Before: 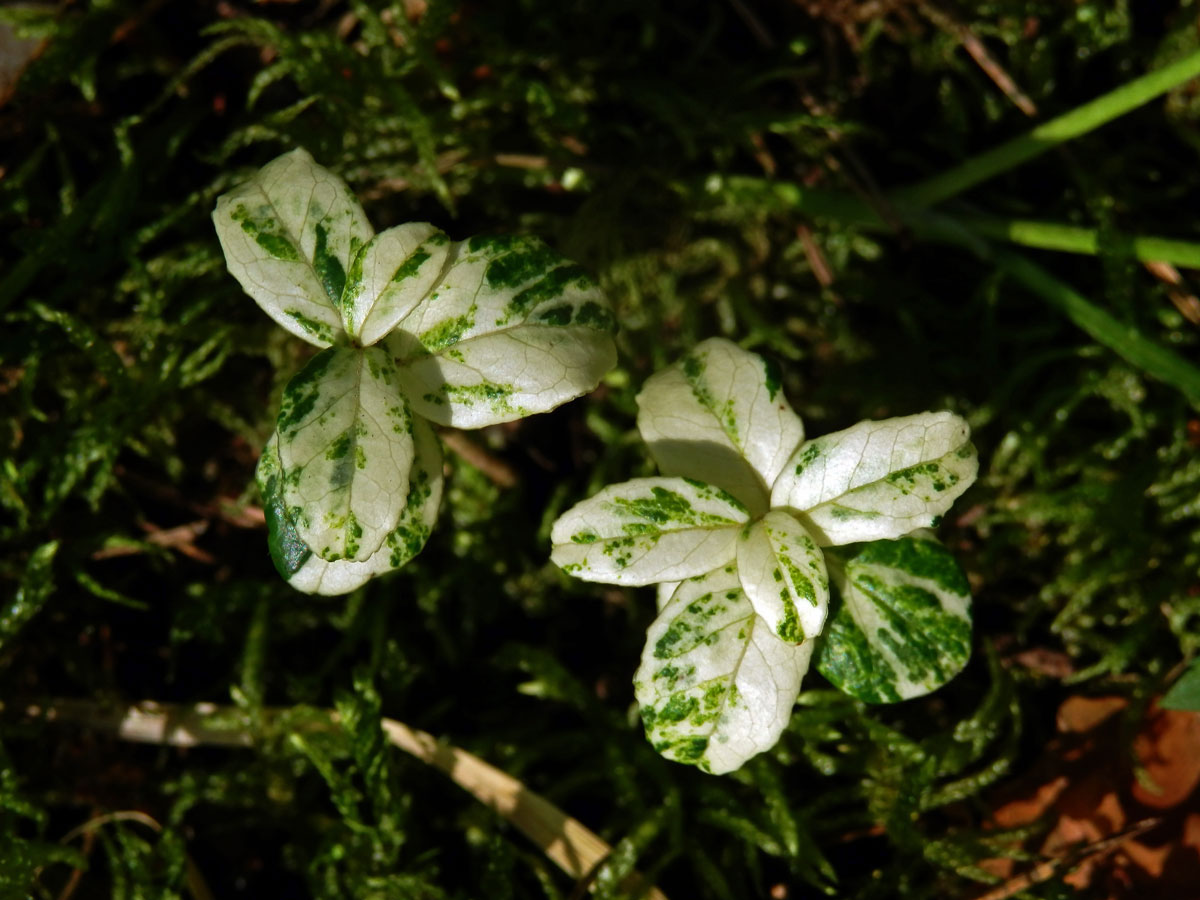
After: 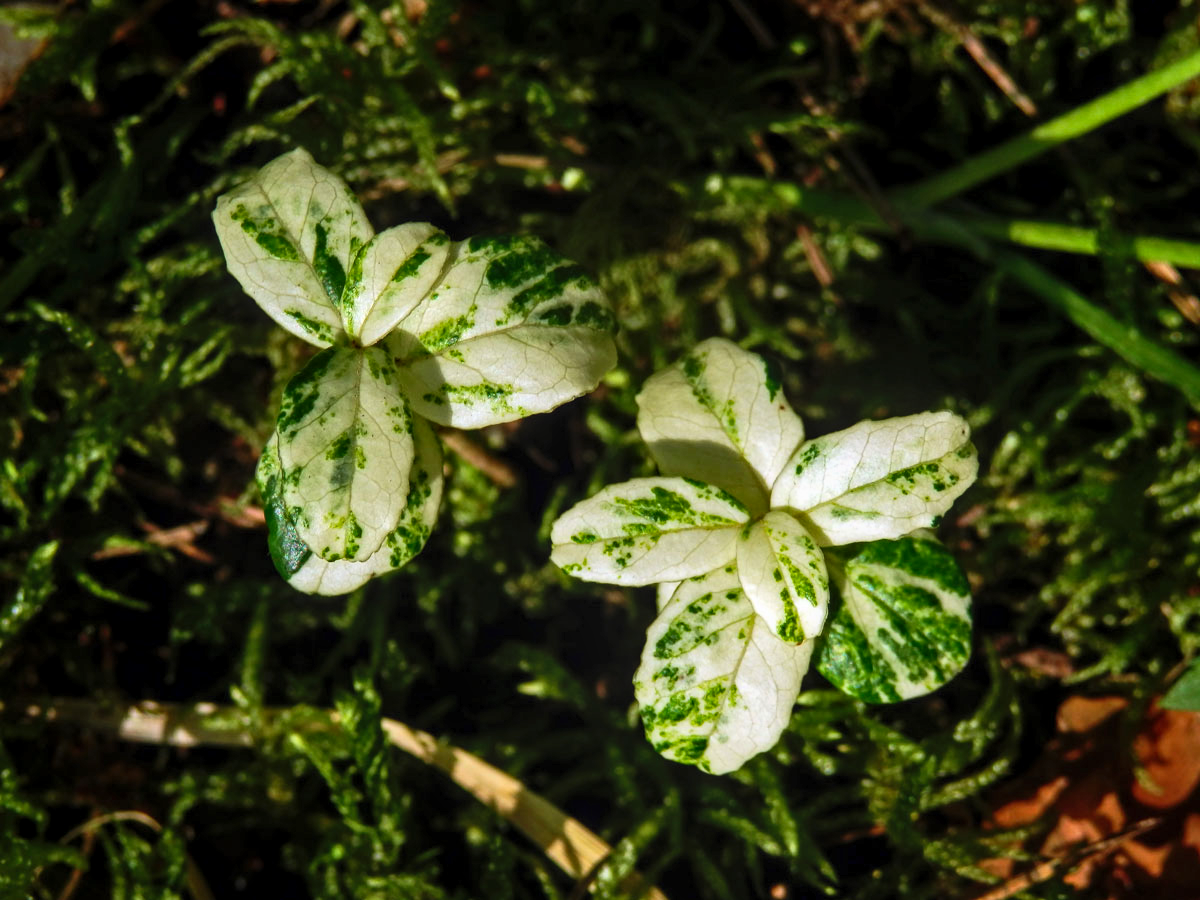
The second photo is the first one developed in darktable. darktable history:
tone equalizer: mask exposure compensation -0.514 EV
local contrast: on, module defaults
contrast brightness saturation: contrast 0.196, brightness 0.162, saturation 0.228
